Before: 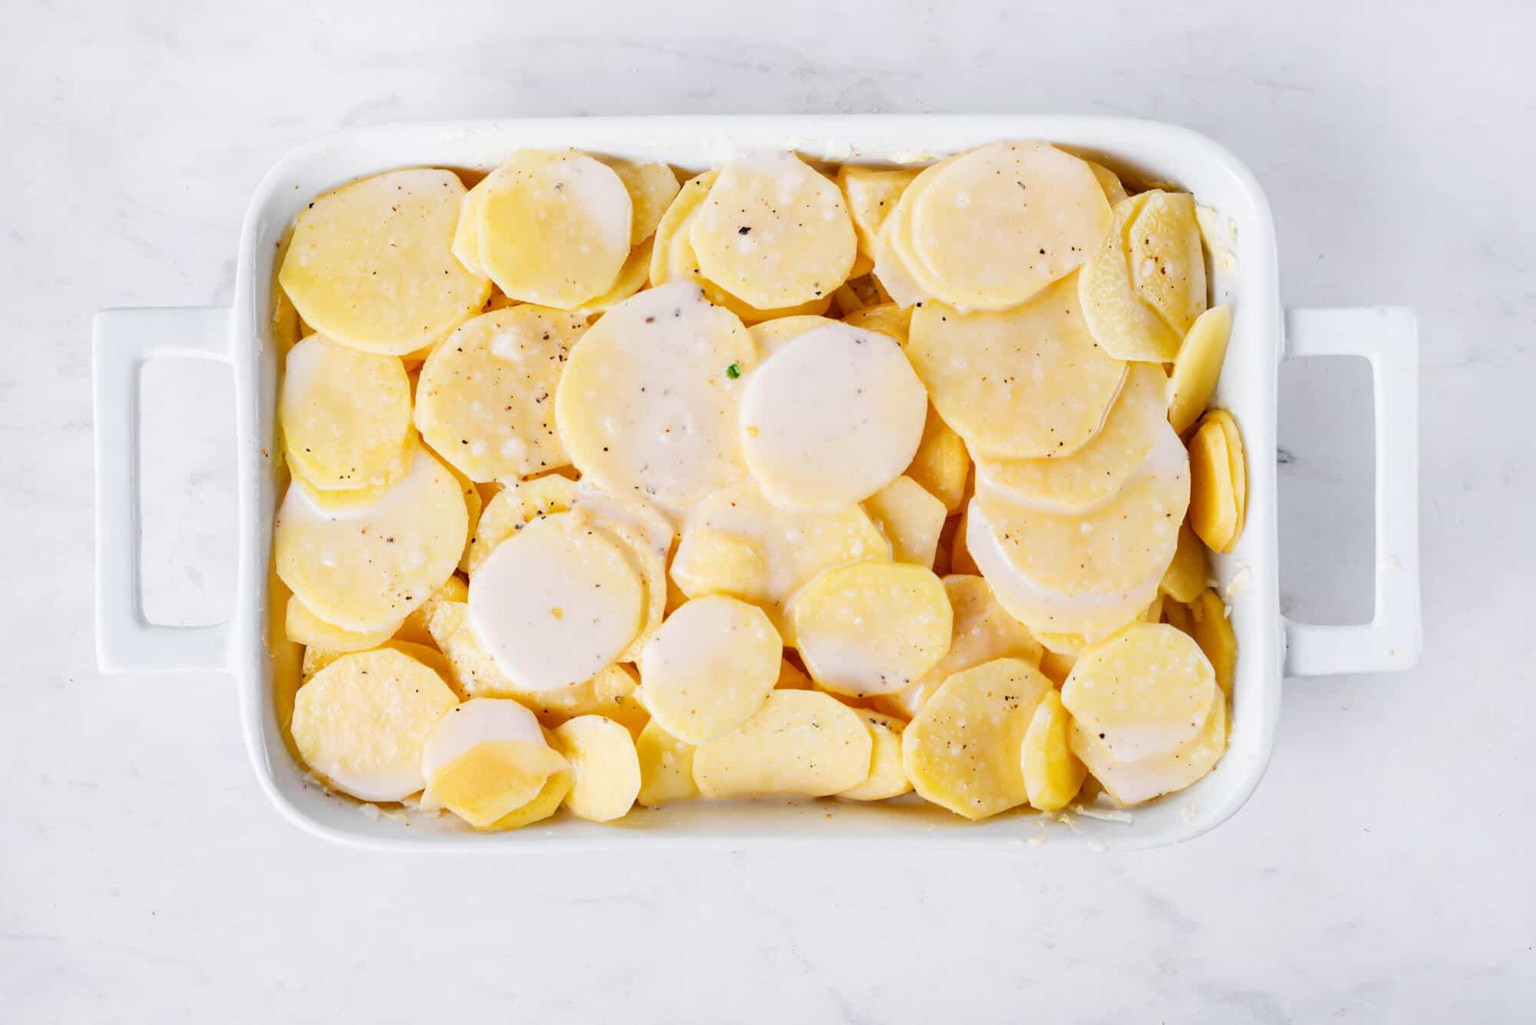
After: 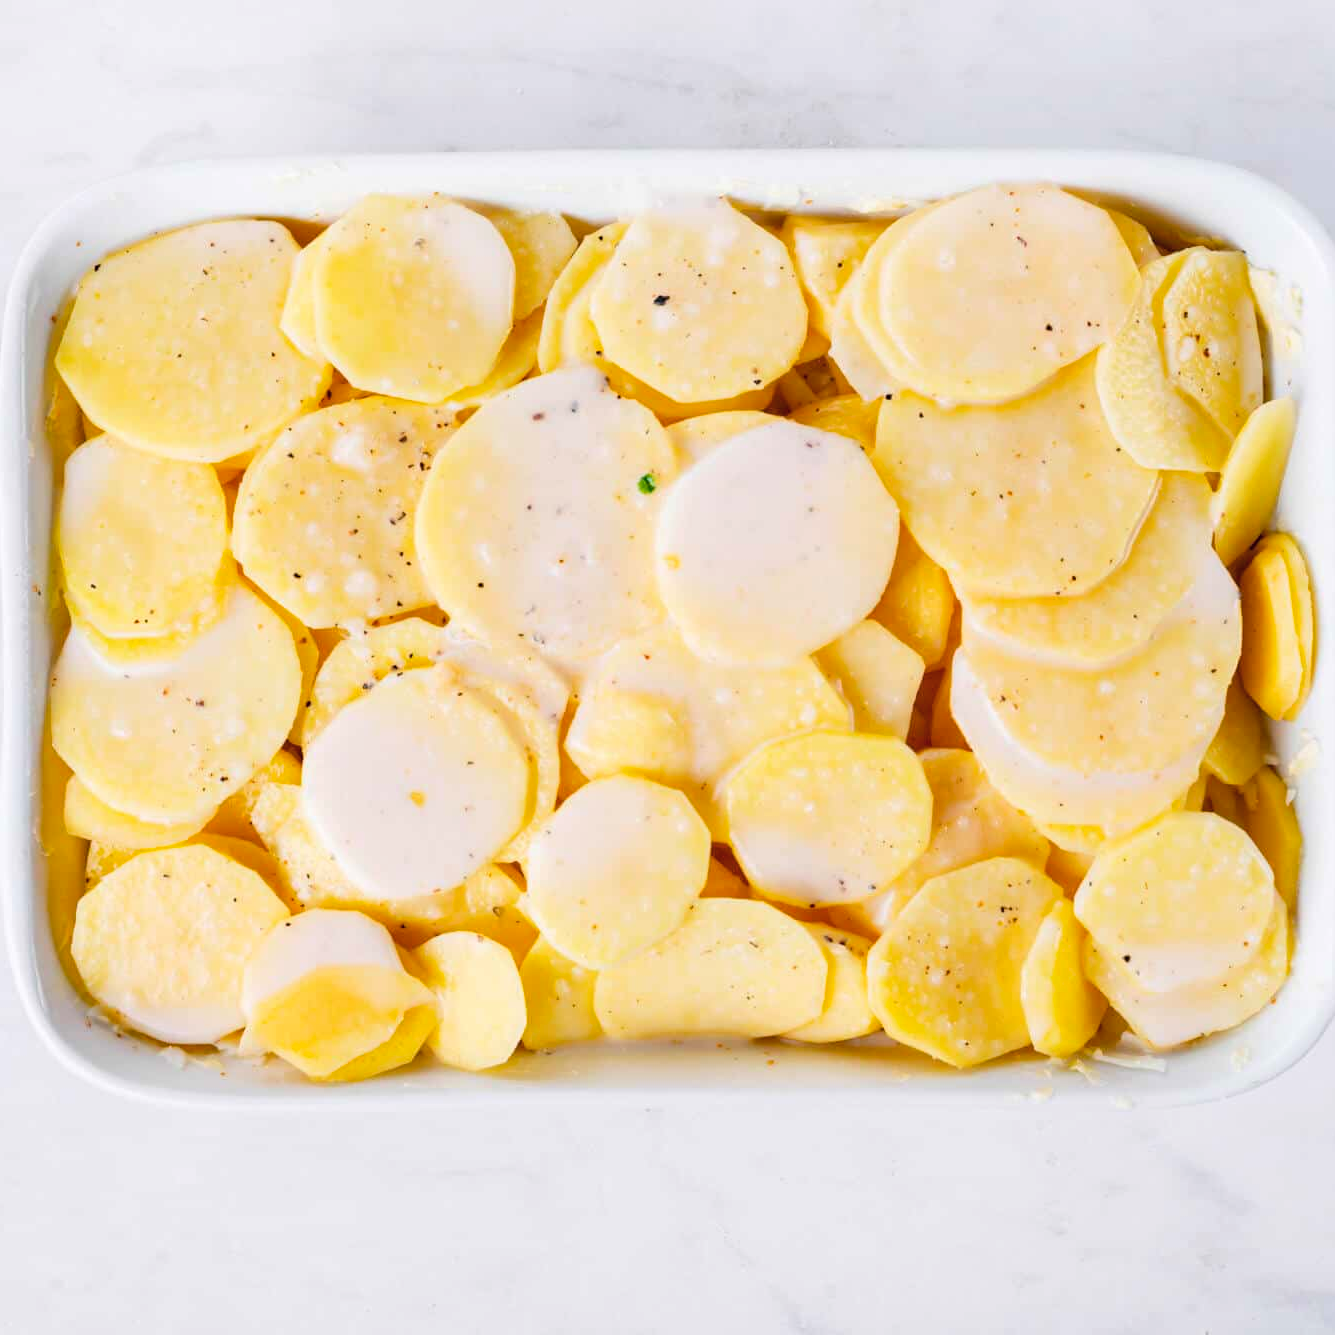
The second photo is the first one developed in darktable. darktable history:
color balance rgb: shadows lift › chroma 2.011%, shadows lift › hue 248.17°, perceptual saturation grading › global saturation 9.677%, global vibrance 20%
crop: left 15.419%, right 17.787%
contrast brightness saturation: contrast 0.049, brightness 0.056, saturation 0.013
exposure: black level correction 0.002, compensate highlight preservation false
